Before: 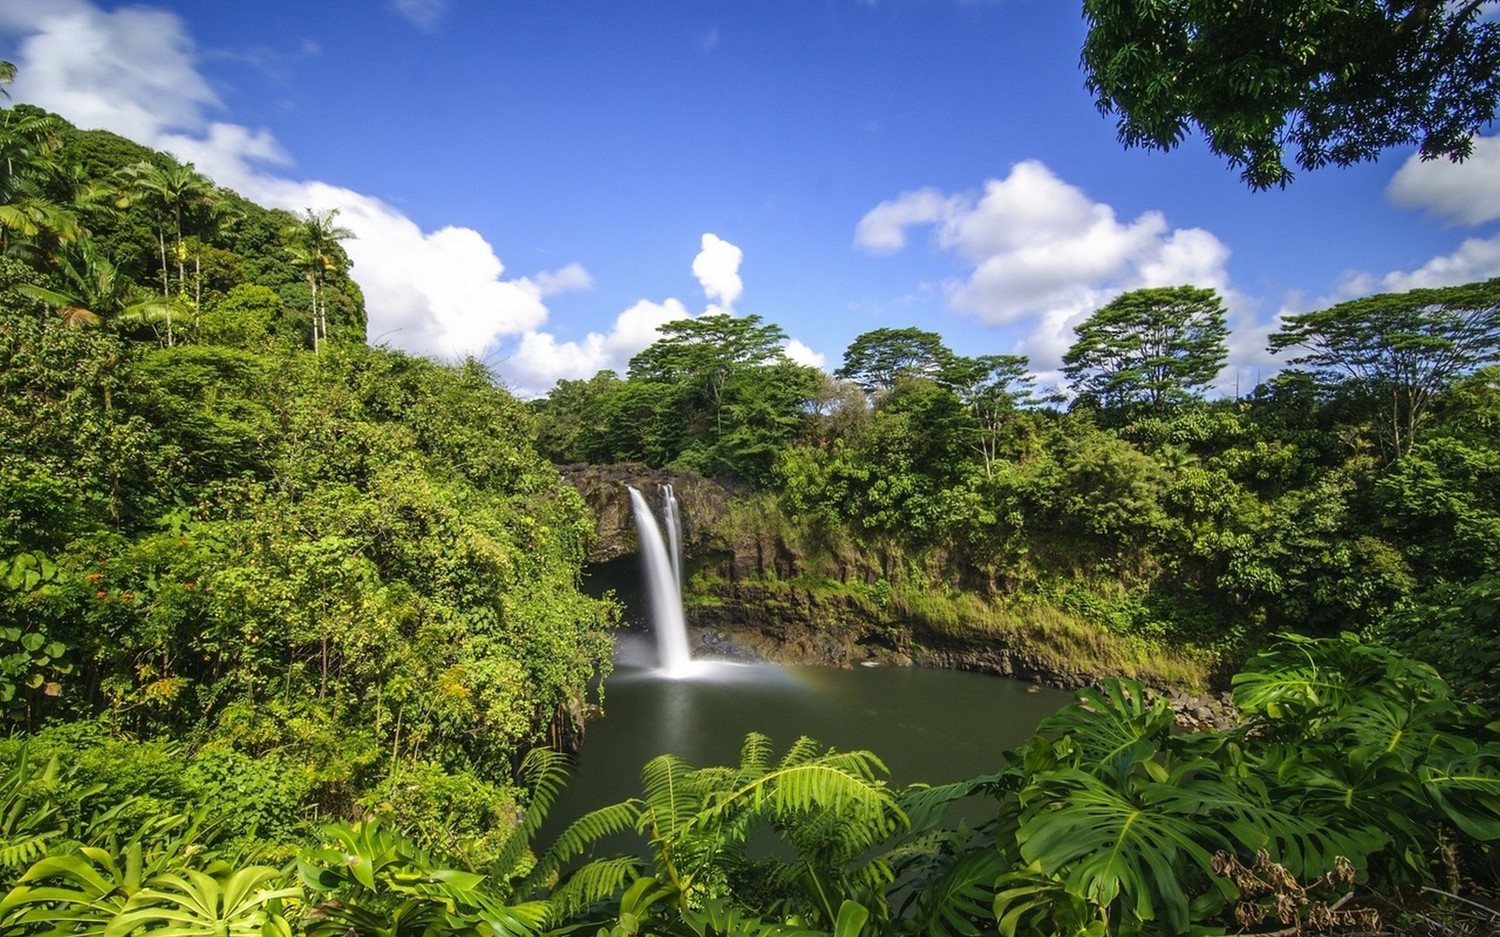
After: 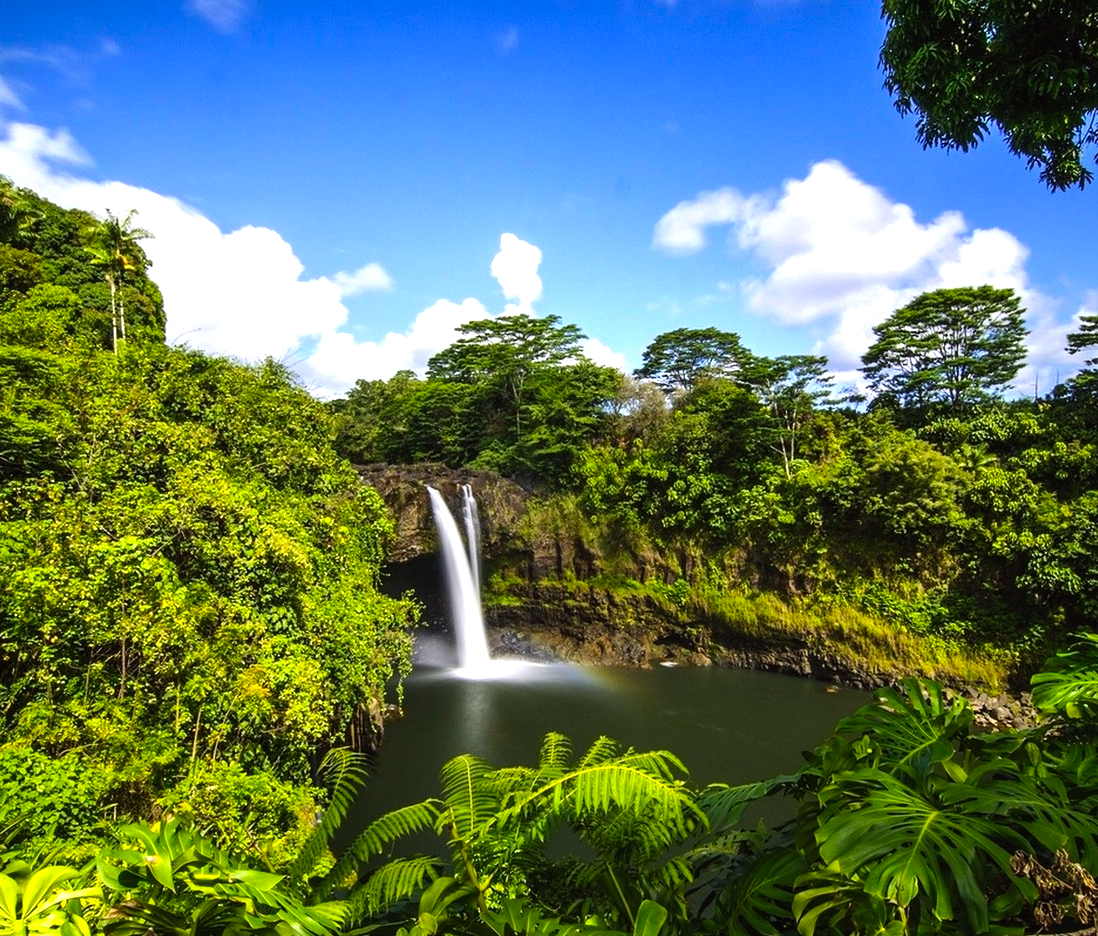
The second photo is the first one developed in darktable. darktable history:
tone equalizer: -8 EV -0.417 EV, -7 EV -0.389 EV, -6 EV -0.333 EV, -5 EV -0.222 EV, -3 EV 0.222 EV, -2 EV 0.333 EV, -1 EV 0.389 EV, +0 EV 0.417 EV, edges refinement/feathering 500, mask exposure compensation -1.57 EV, preserve details no
crop: left 13.443%, right 13.31%
color balance: lift [1, 1.001, 0.999, 1.001], gamma [1, 1.004, 1.007, 0.993], gain [1, 0.991, 0.987, 1.013], contrast 10%, output saturation 120%
